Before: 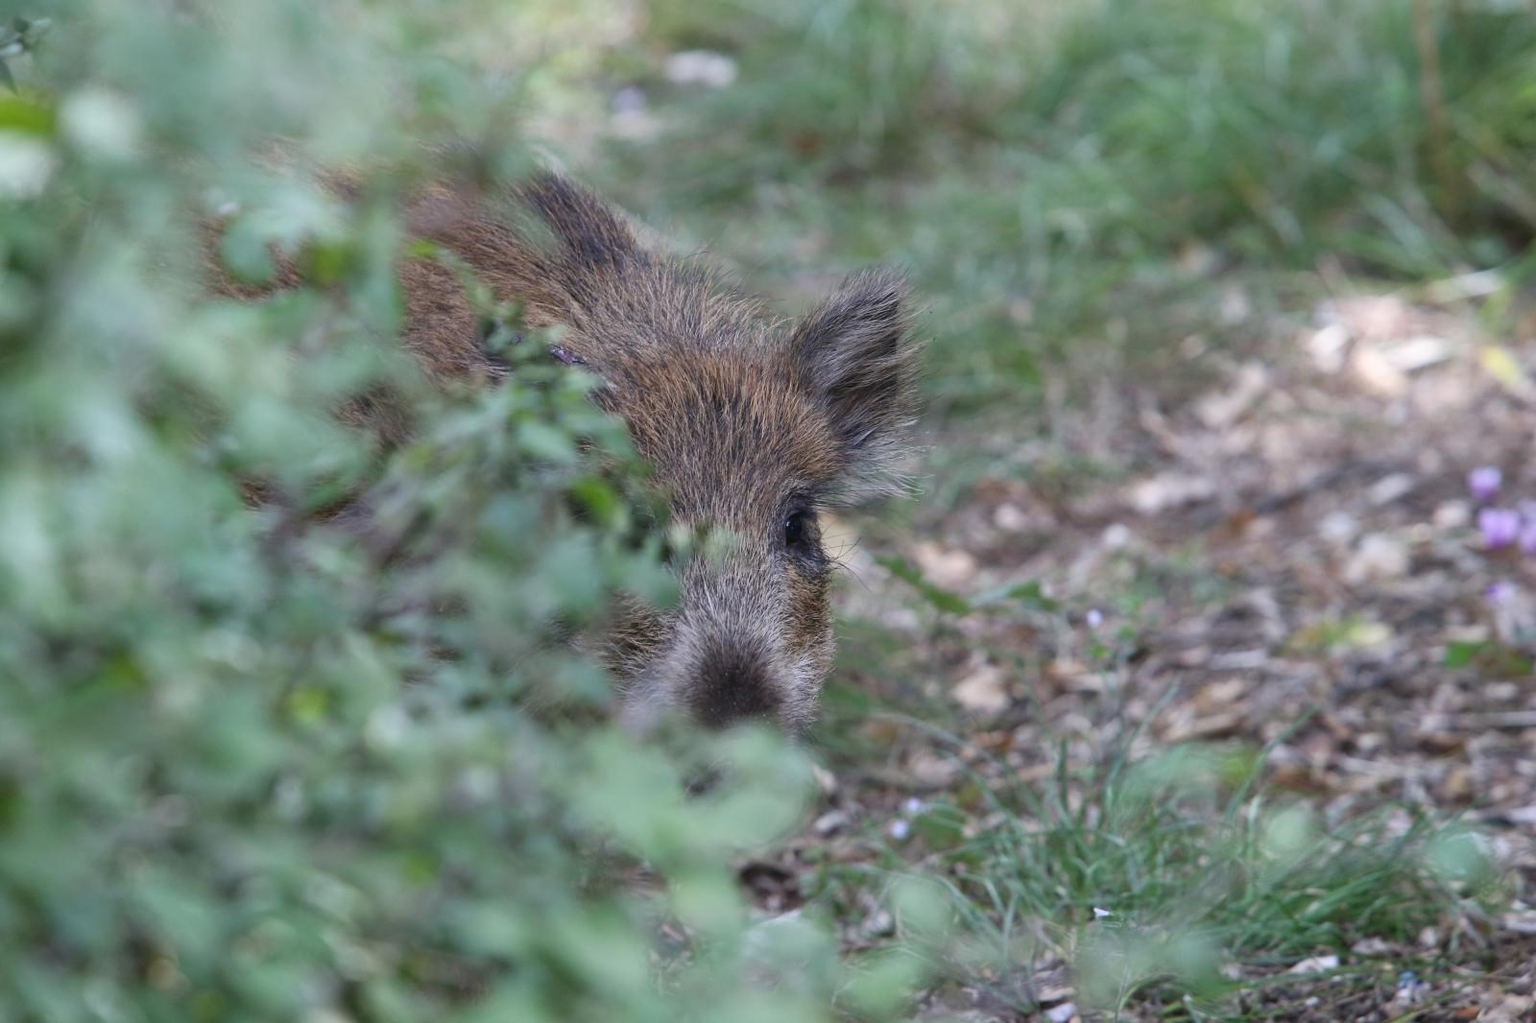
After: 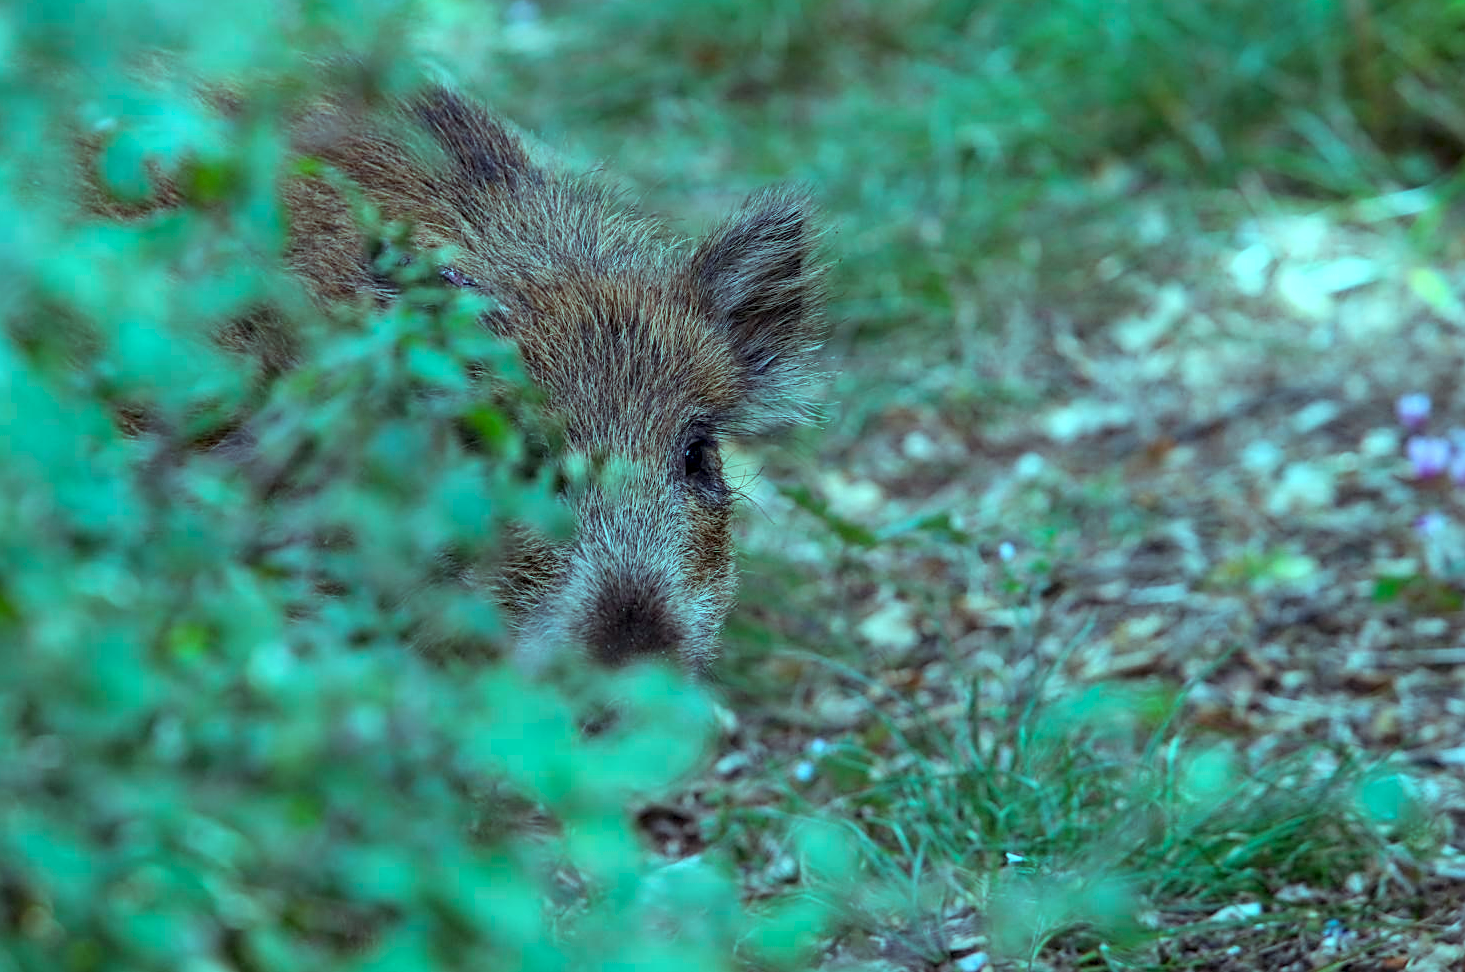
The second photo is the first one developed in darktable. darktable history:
local contrast: detail 130%
crop and rotate: left 8.395%, top 8.76%
exposure: exposure -0.011 EV, compensate exposure bias true, compensate highlight preservation false
color balance rgb: highlights gain › chroma 7.563%, highlights gain › hue 187.58°, global offset › luminance -0.353%, perceptual saturation grading › global saturation 24.937%
sharpen: on, module defaults
